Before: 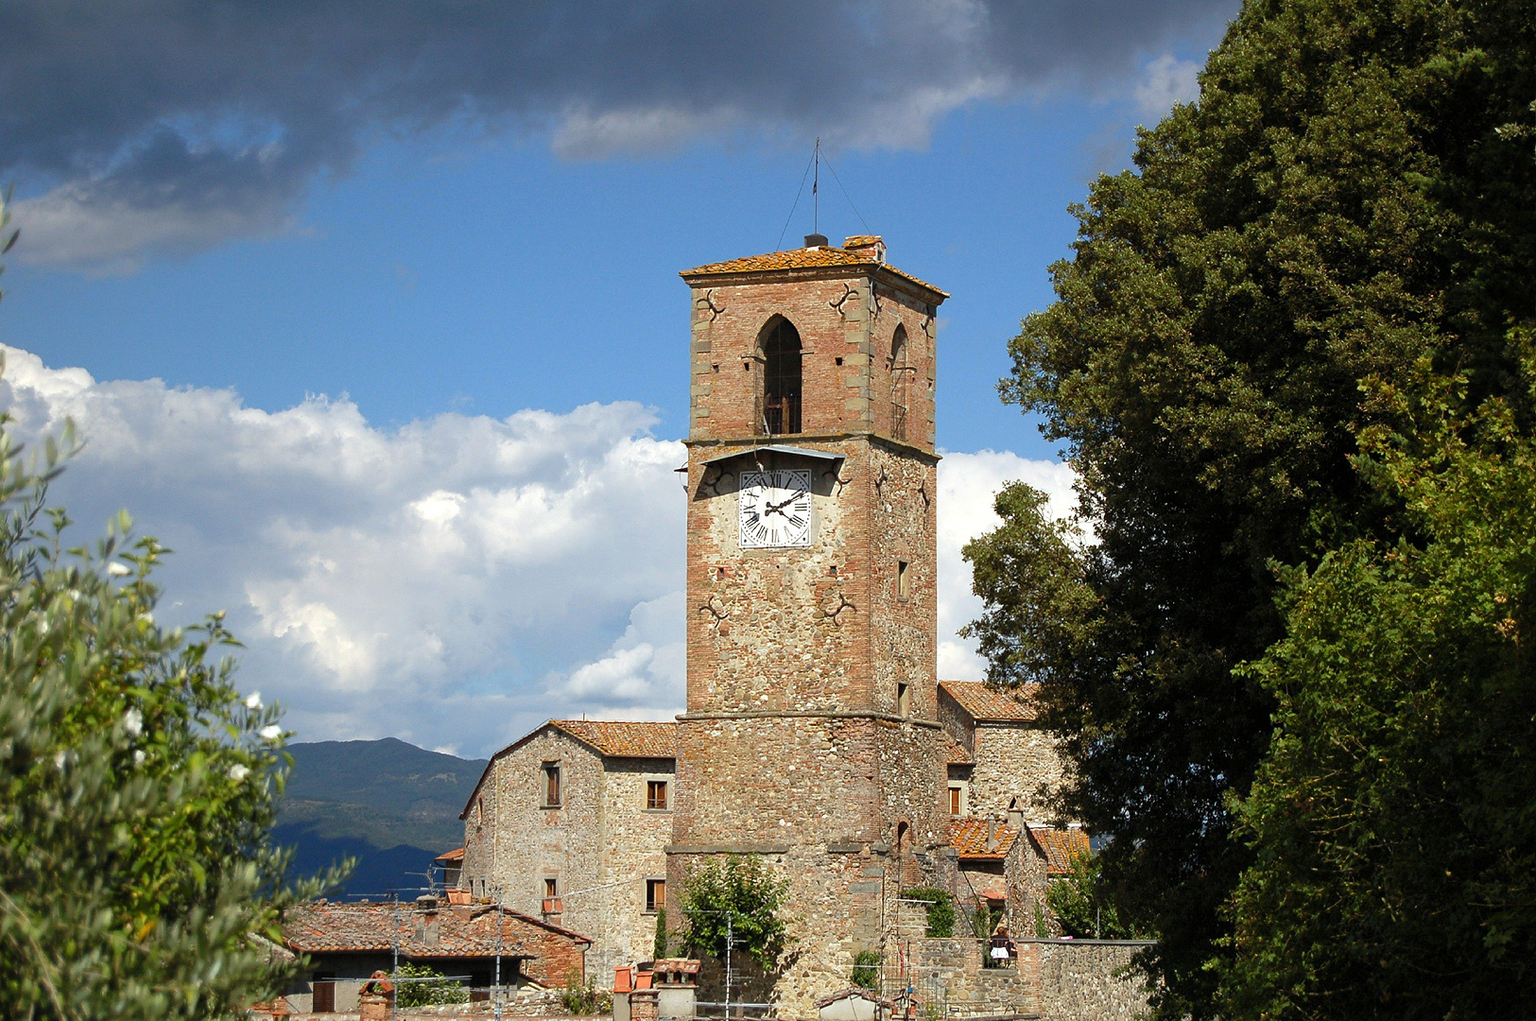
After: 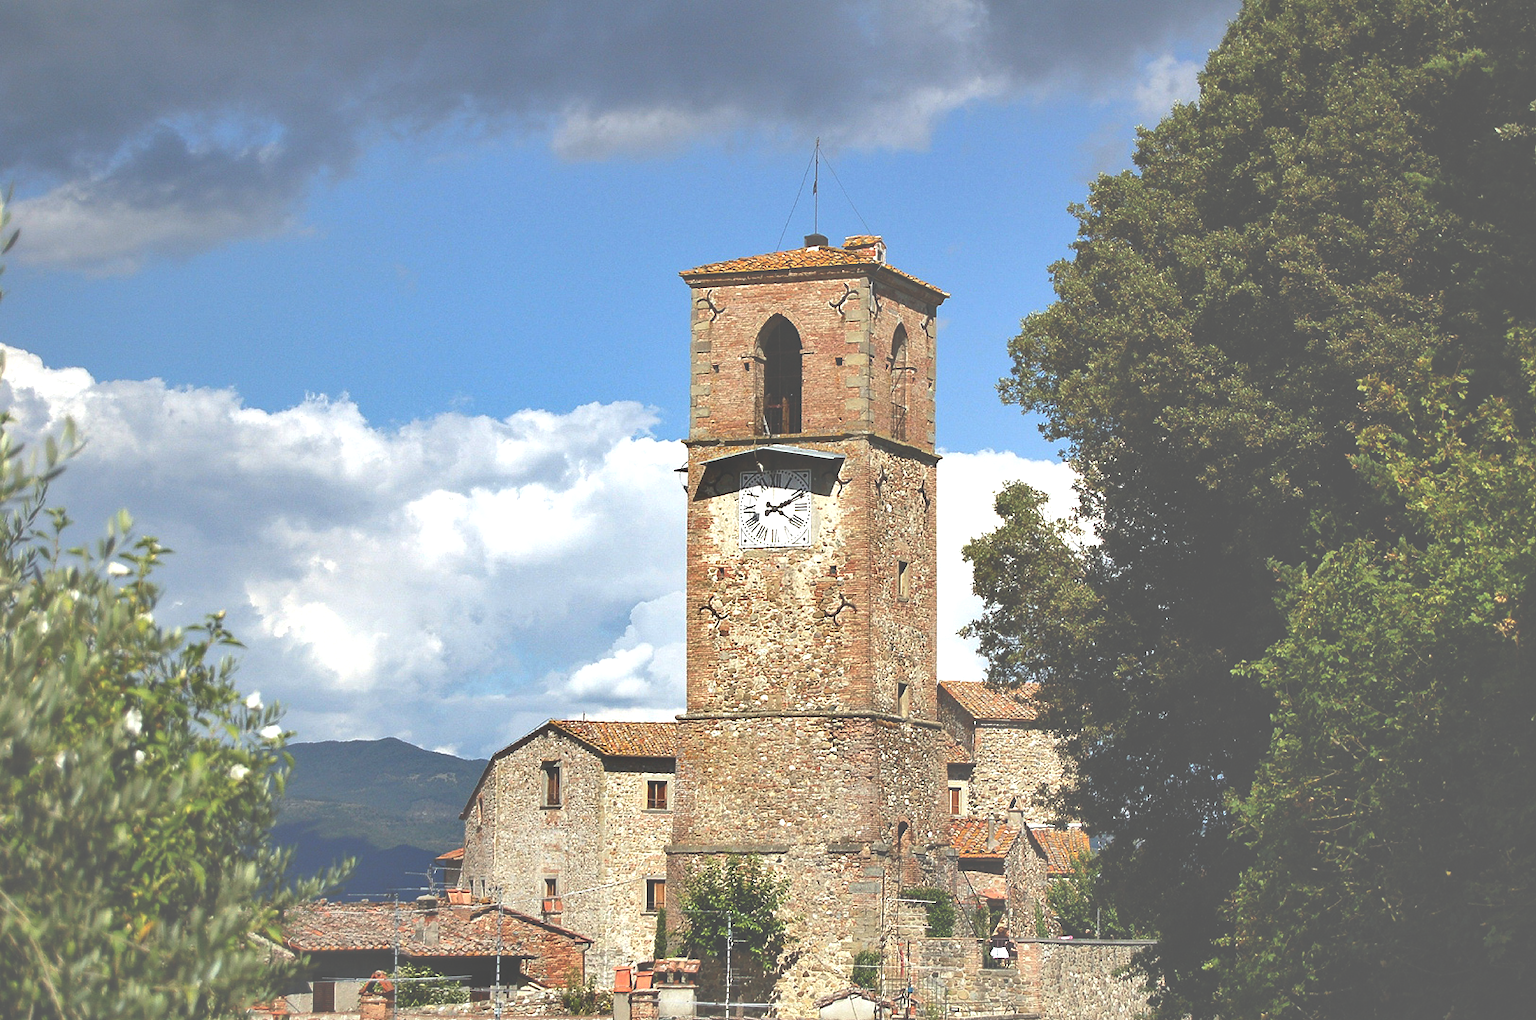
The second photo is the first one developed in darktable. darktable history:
exposure: black level correction -0.071, exposure 0.5 EV, compensate highlight preservation false
shadows and highlights: soften with gaussian
